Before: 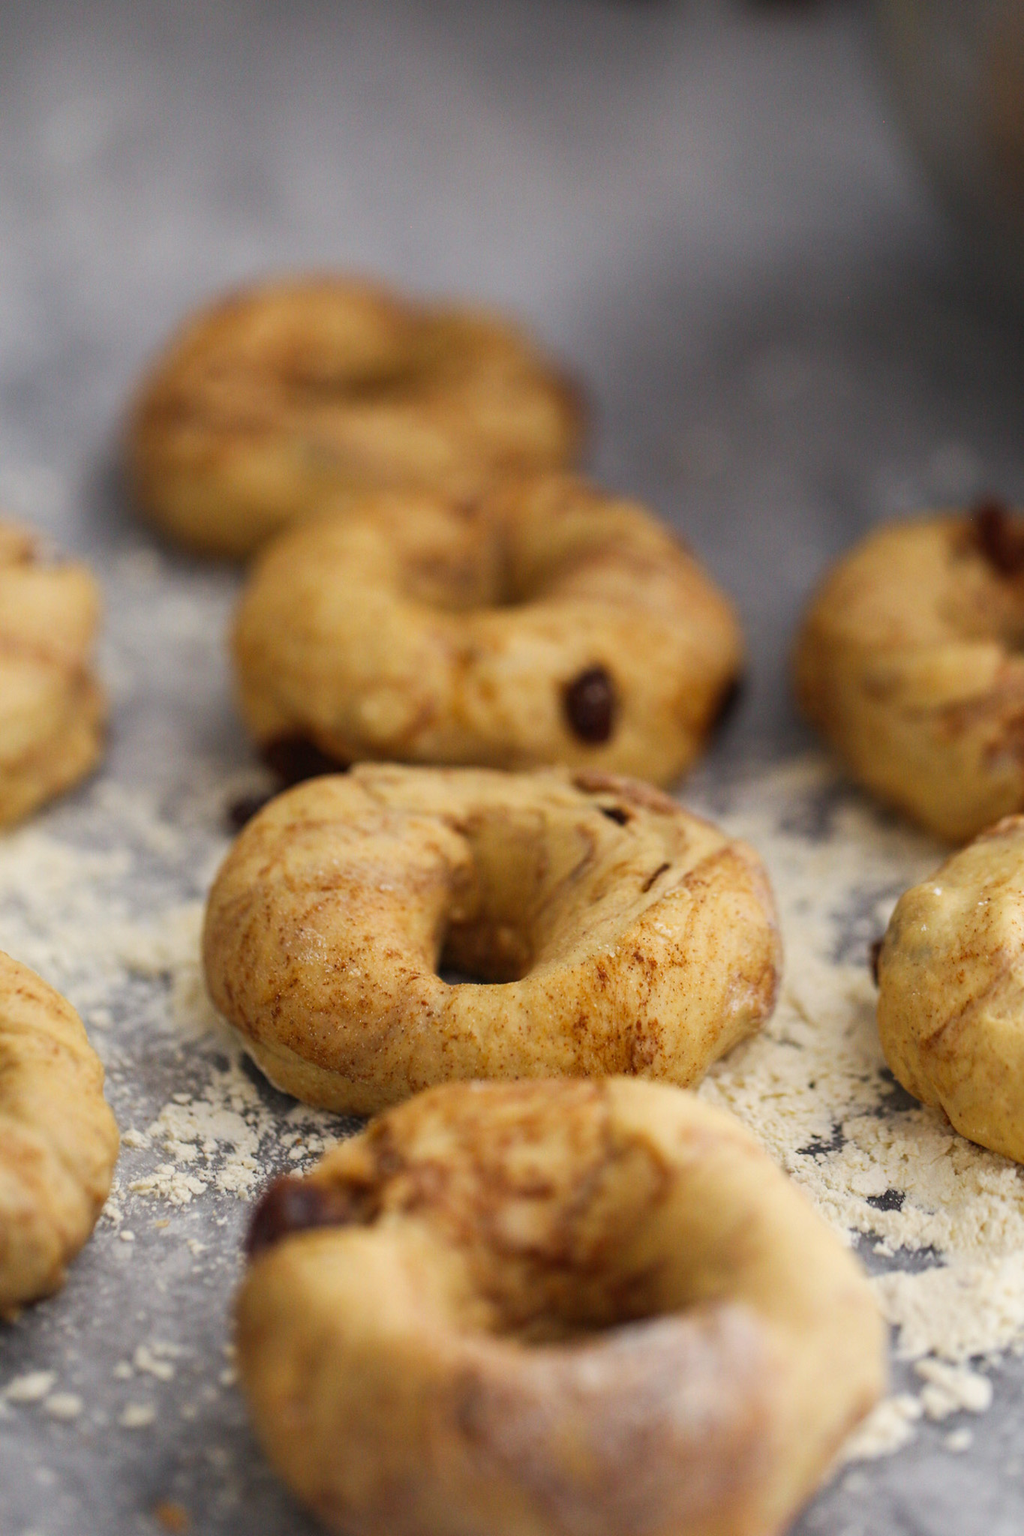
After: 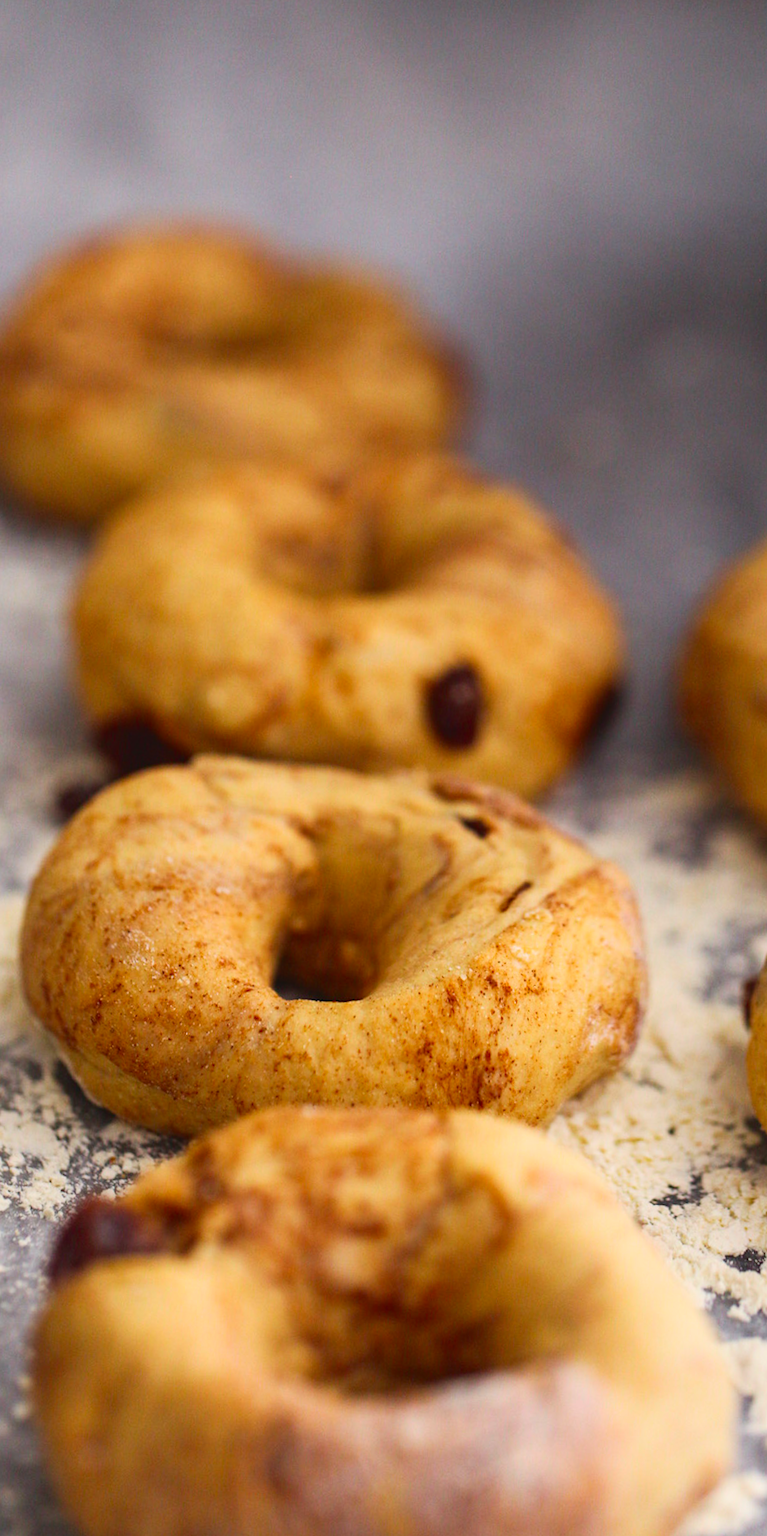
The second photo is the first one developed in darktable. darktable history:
tone curve: curves: ch0 [(0, 0.036) (0.119, 0.115) (0.461, 0.479) (0.715, 0.767) (0.817, 0.865) (1, 0.998)]; ch1 [(0, 0) (0.377, 0.416) (0.44, 0.461) (0.487, 0.49) (0.514, 0.525) (0.538, 0.561) (0.67, 0.713) (1, 1)]; ch2 [(0, 0) (0.38, 0.405) (0.463, 0.445) (0.492, 0.486) (0.529, 0.533) (0.578, 0.59) (0.653, 0.698) (1, 1)], color space Lab, independent channels, preserve colors none
crop and rotate: angle -3.27°, left 14.277%, top 0.028%, right 10.766%, bottom 0.028%
